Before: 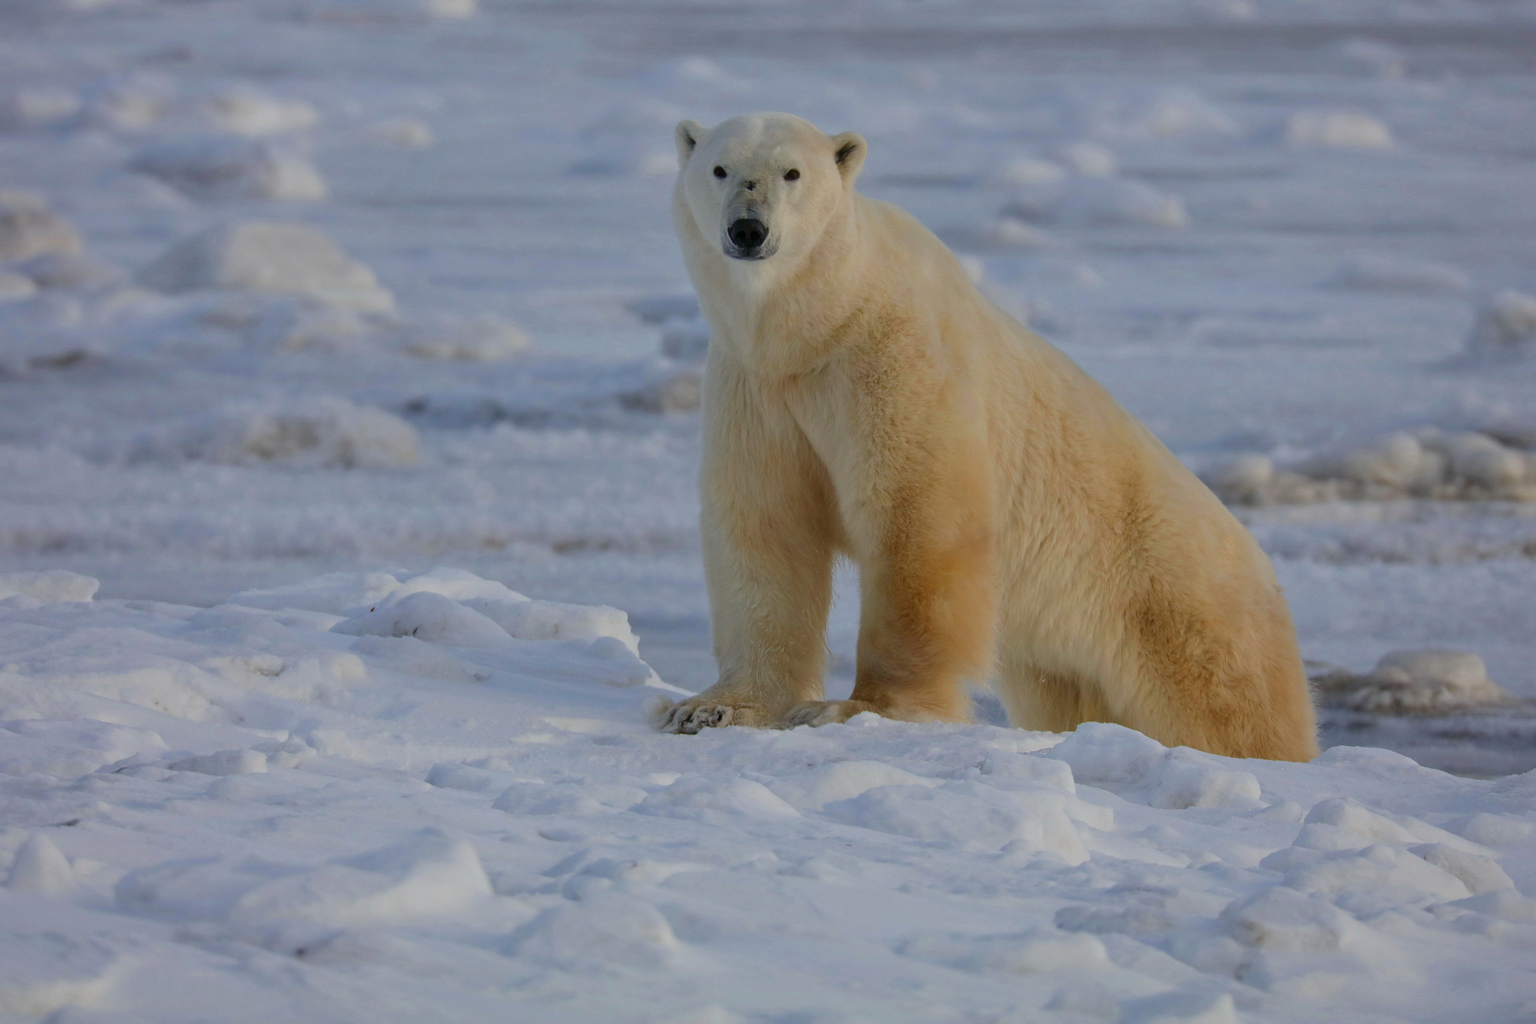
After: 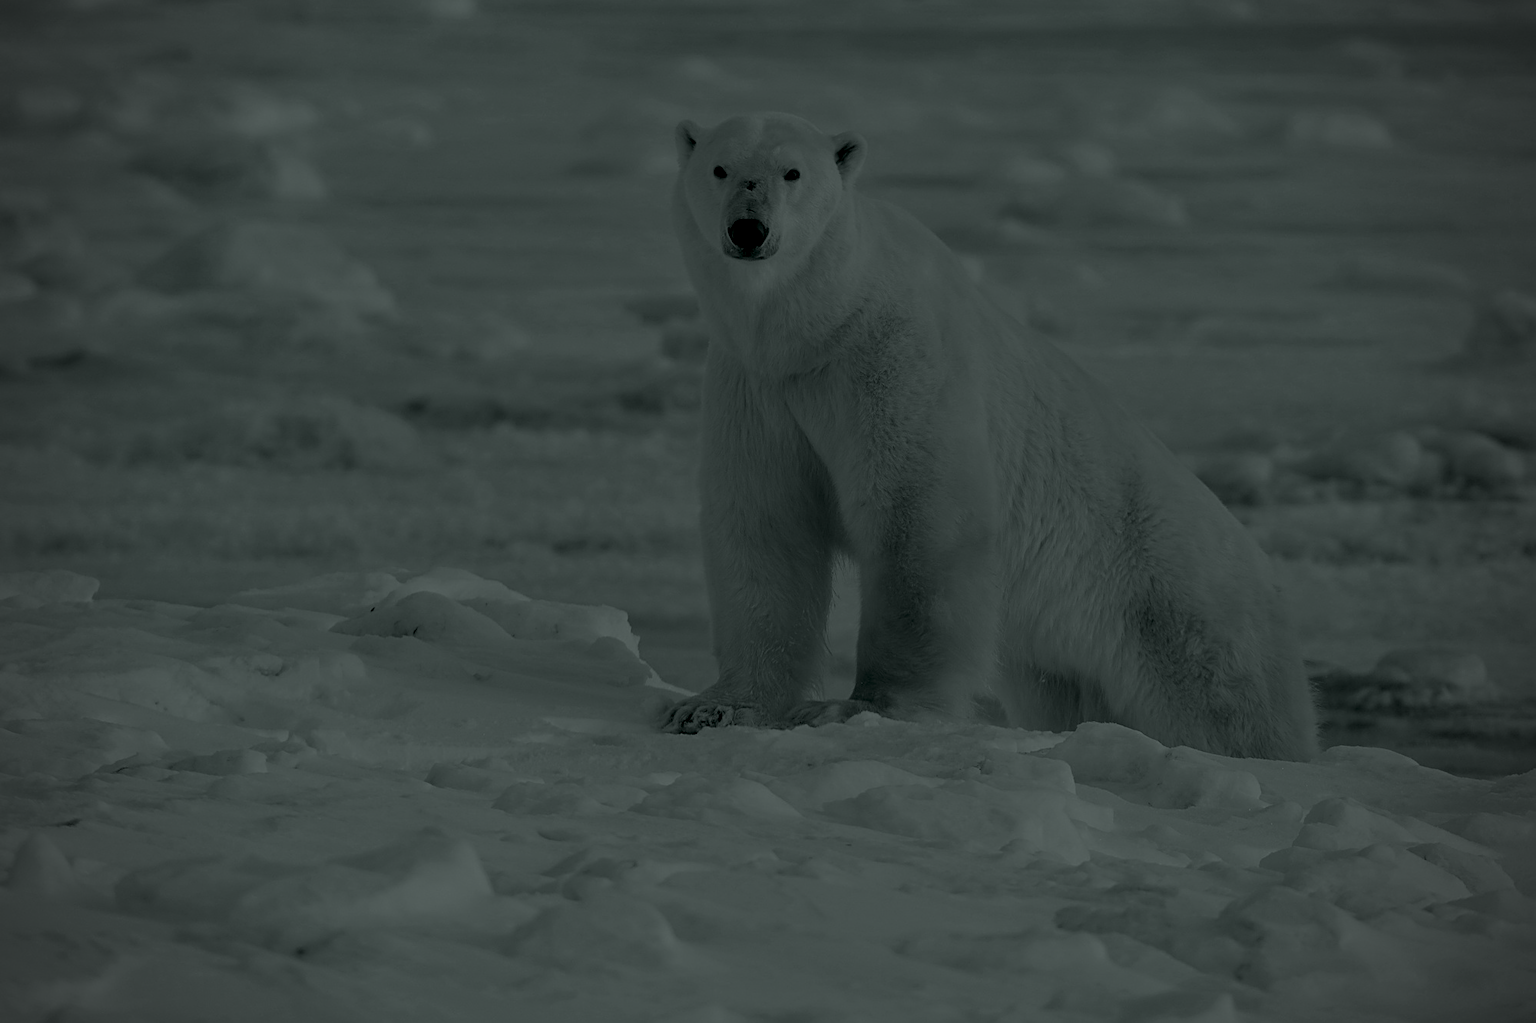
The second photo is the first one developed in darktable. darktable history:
sharpen: on, module defaults
exposure: black level correction 0.001, exposure 1.129 EV, compensate exposure bias true, compensate highlight preservation false
colorize: hue 90°, saturation 19%, lightness 1.59%, version 1
vignetting: on, module defaults
tone equalizer: on, module defaults
